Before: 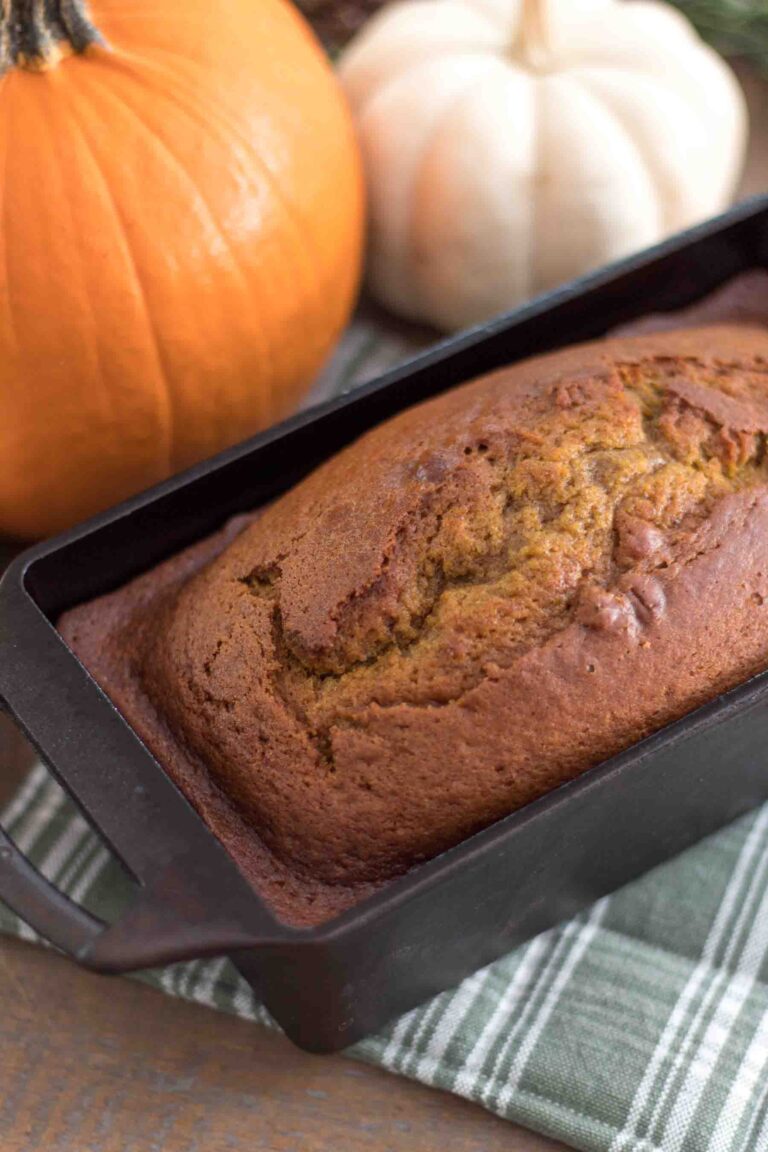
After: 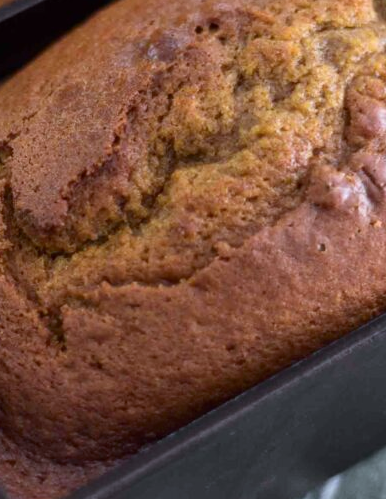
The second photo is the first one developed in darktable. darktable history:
crop: left 35.03%, top 36.625%, right 14.663%, bottom 20.057%
local contrast: mode bilateral grid, contrast 100, coarseness 100, detail 94%, midtone range 0.2
color correction: highlights a* -2.68, highlights b* 2.57
white balance: red 0.967, blue 1.119, emerald 0.756
contrast brightness saturation: contrast 0.14
